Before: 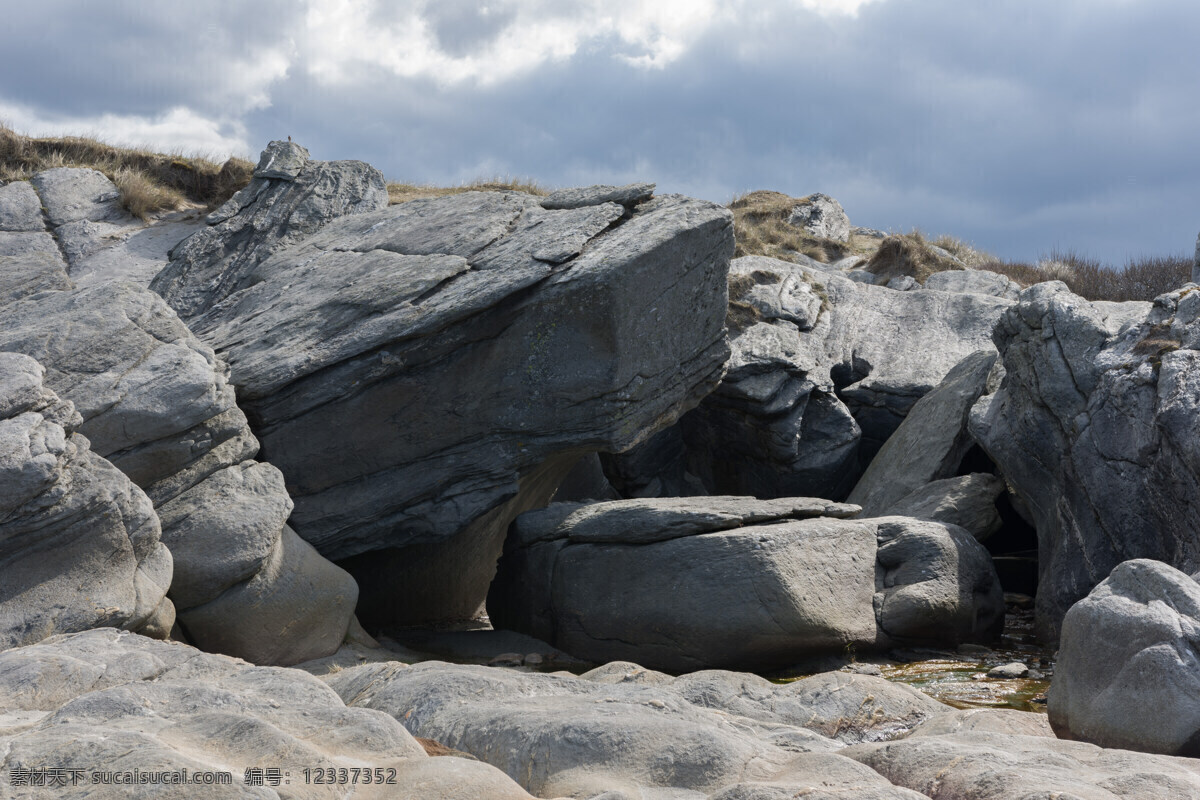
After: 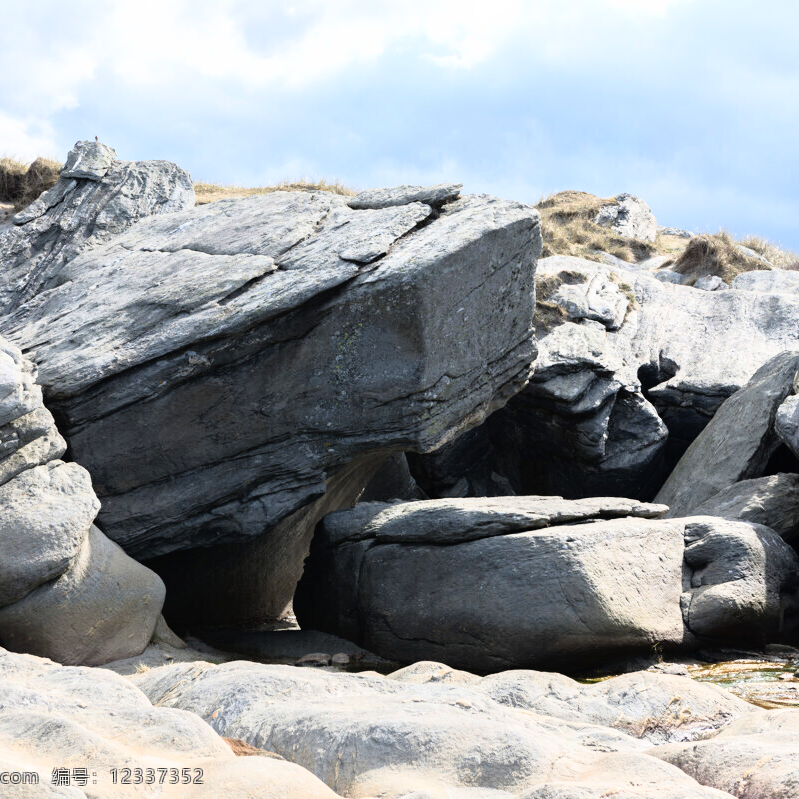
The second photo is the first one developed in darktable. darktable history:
crop and rotate: left 16.118%, right 17.236%
base curve: curves: ch0 [(0, 0) (0.012, 0.01) (0.073, 0.168) (0.31, 0.711) (0.645, 0.957) (1, 1)]
